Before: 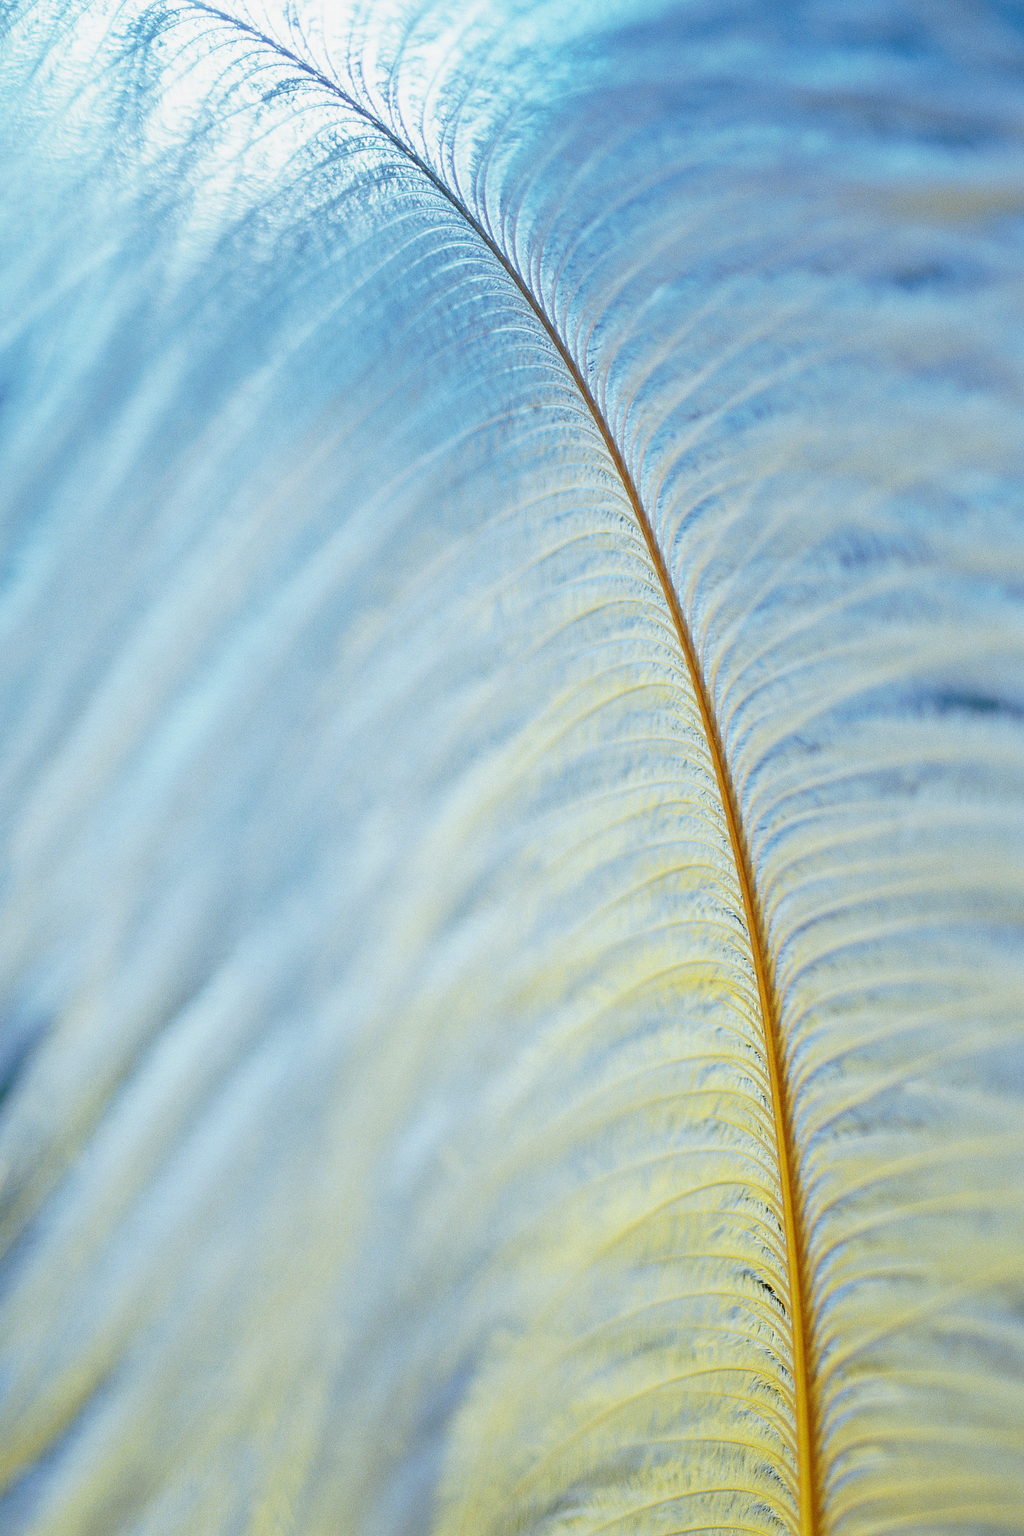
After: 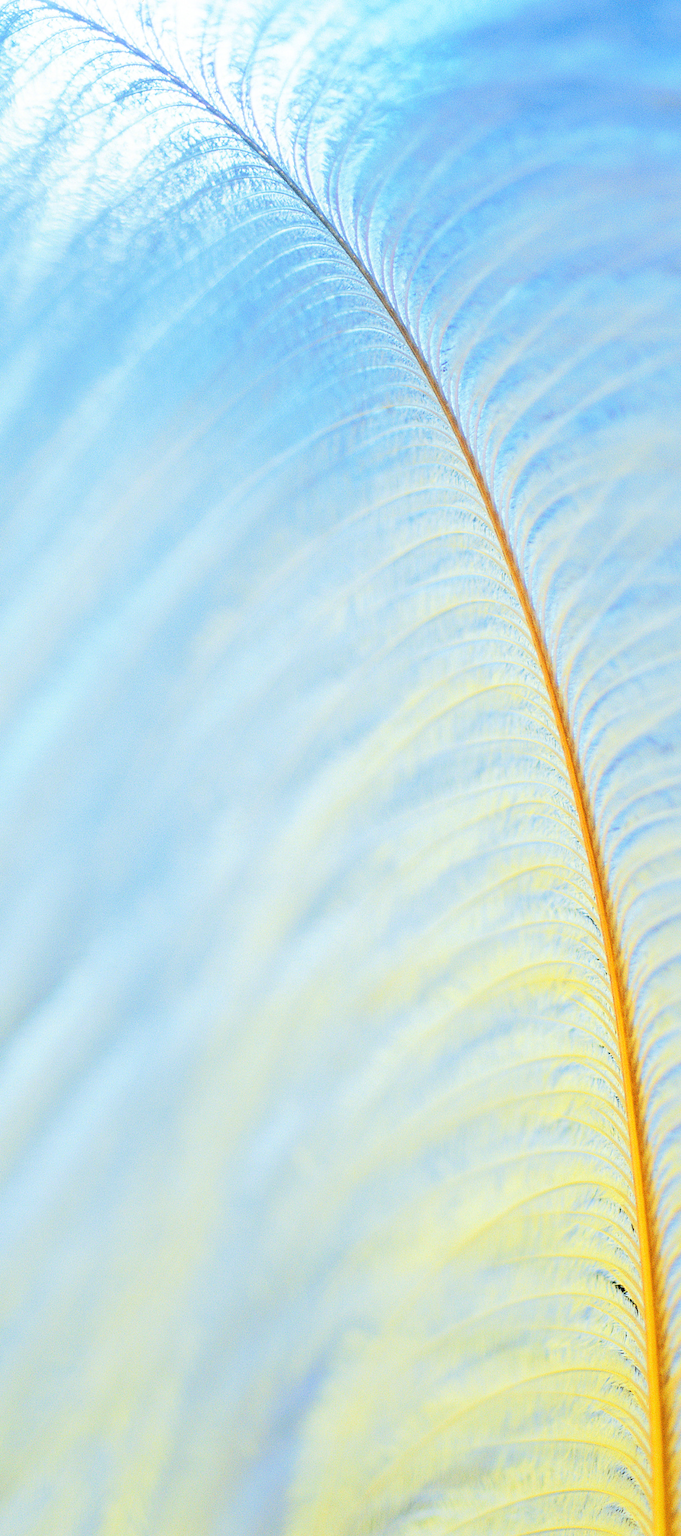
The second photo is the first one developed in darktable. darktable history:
crop and rotate: left 14.409%, right 18.993%
tone equalizer: -7 EV 0.164 EV, -6 EV 0.567 EV, -5 EV 1.11 EV, -4 EV 1.34 EV, -3 EV 1.16 EV, -2 EV 0.6 EV, -1 EV 0.157 EV, edges refinement/feathering 500, mask exposure compensation -1.57 EV, preserve details no
